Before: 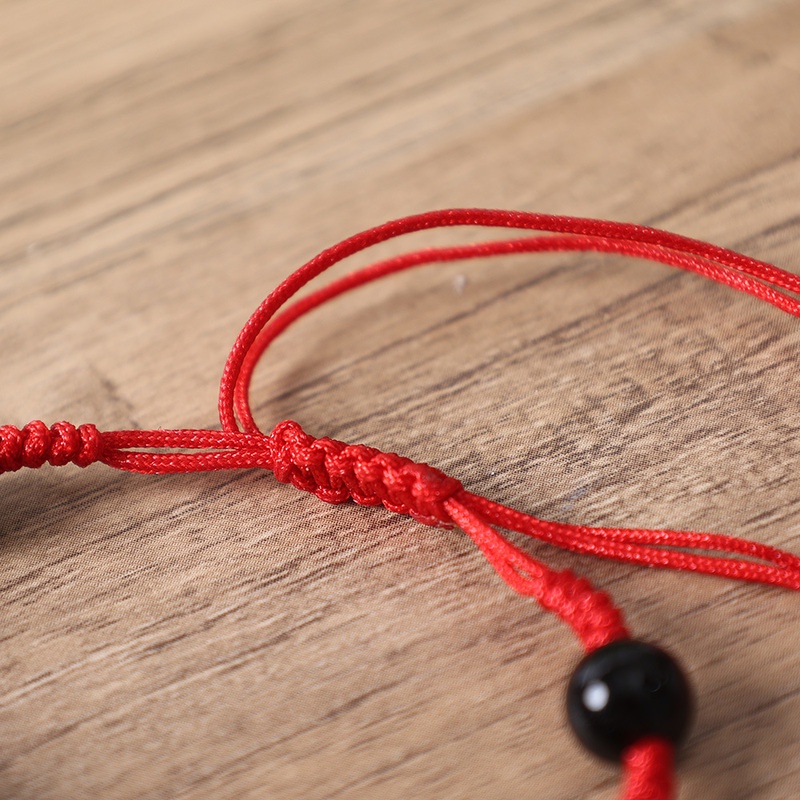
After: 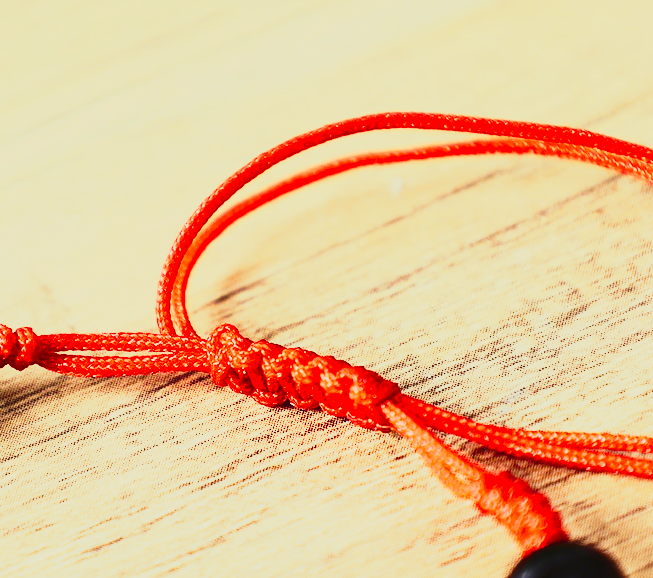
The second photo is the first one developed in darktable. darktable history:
tone equalizer: on, module defaults
crop: left 7.895%, top 12.217%, right 10.387%, bottom 15.421%
exposure: black level correction 0, exposure 0.896 EV, compensate highlight preservation false
tone curve: curves: ch0 [(0, 0.032) (0.094, 0.08) (0.265, 0.208) (0.41, 0.417) (0.498, 0.496) (0.638, 0.673) (0.819, 0.841) (0.96, 0.899)]; ch1 [(0, 0) (0.161, 0.092) (0.37, 0.302) (0.417, 0.434) (0.495, 0.498) (0.576, 0.589) (0.725, 0.765) (1, 1)]; ch2 [(0, 0) (0.352, 0.403) (0.45, 0.469) (0.521, 0.515) (0.59, 0.579) (1, 1)], preserve colors none
contrast brightness saturation: contrast 0.413, brightness 0.047, saturation 0.257
color balance rgb: highlights gain › chroma 0.216%, highlights gain › hue 331.33°, perceptual saturation grading › global saturation 9.577%
color correction: highlights a* -5.81, highlights b* 10.79
